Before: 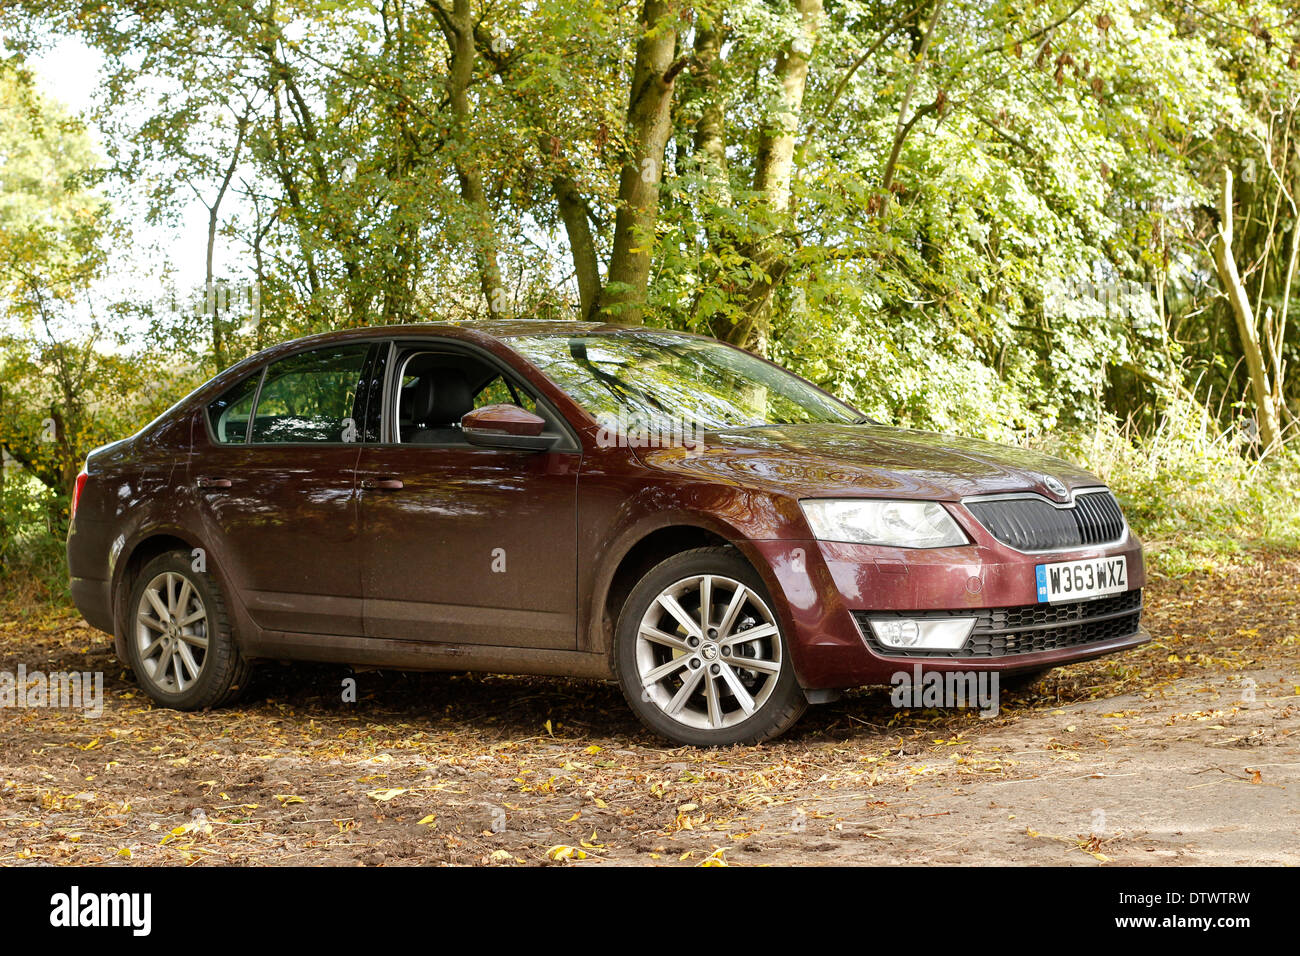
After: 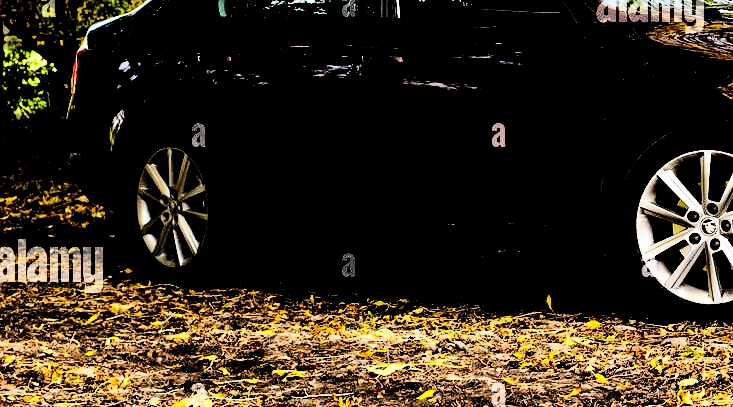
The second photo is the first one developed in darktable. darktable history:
color correction: highlights a* -0.137, highlights b* -5.91, shadows a* -0.137, shadows b* -0.137
crop: top 44.483%, right 43.593%, bottom 12.892%
levels: levels [0.116, 0.574, 1]
contrast brightness saturation: contrast 0.77, brightness -1, saturation 1
exposure: exposure 0.2 EV, compensate highlight preservation false
